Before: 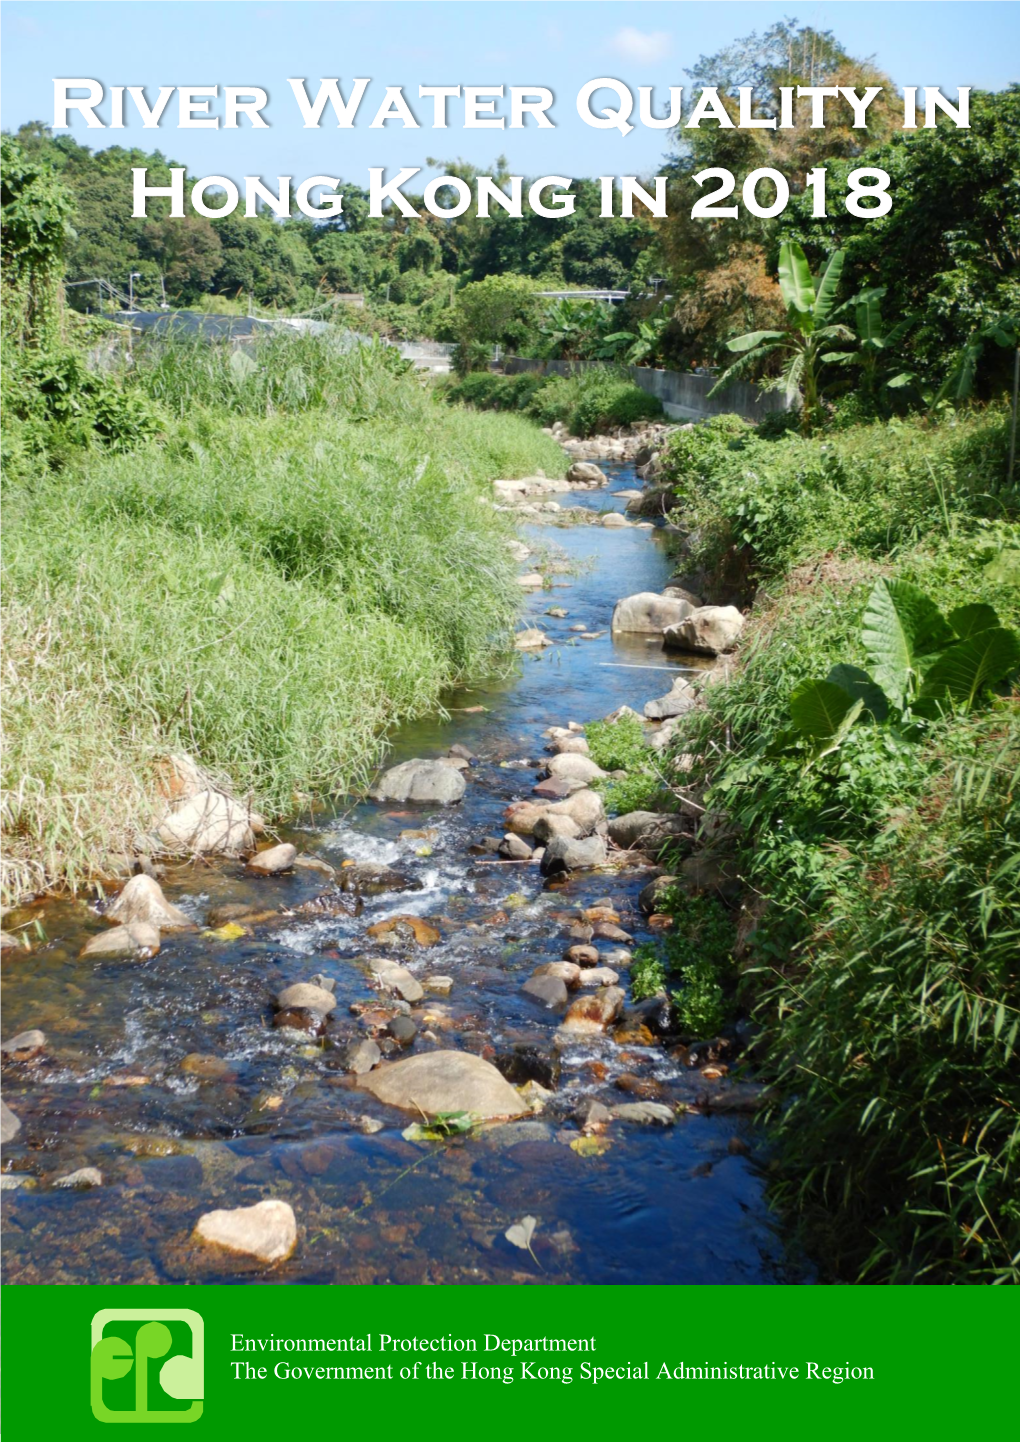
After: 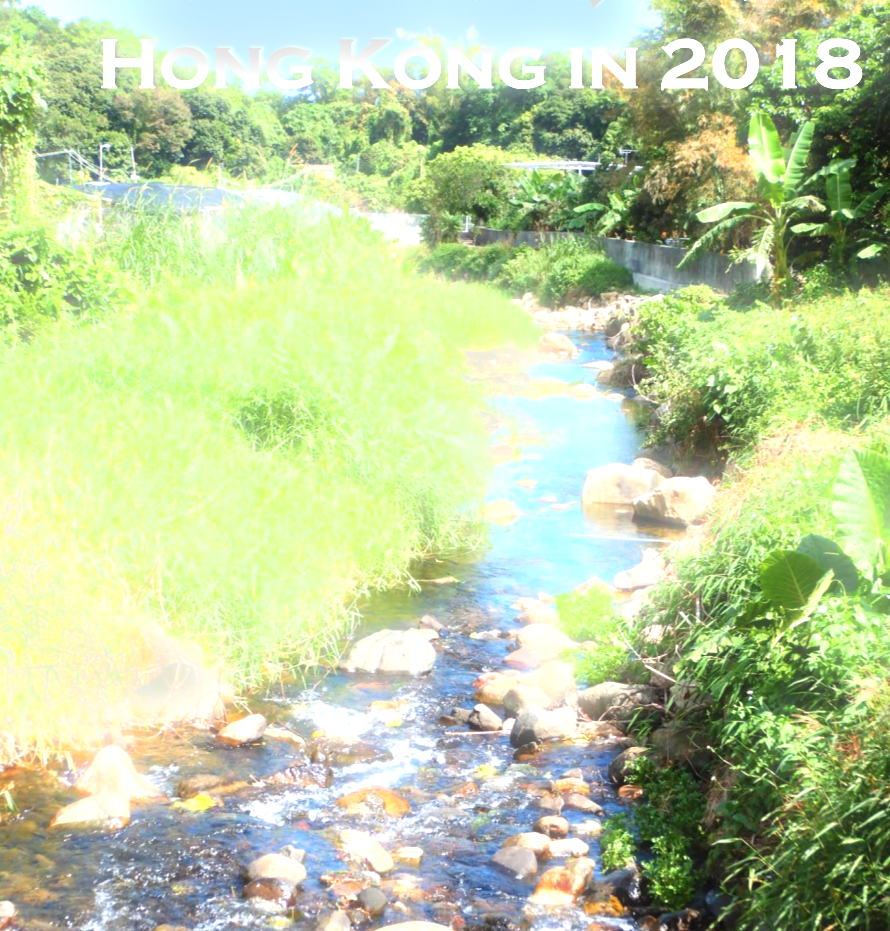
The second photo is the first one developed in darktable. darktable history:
exposure: black level correction 0, exposure 1.2 EV, compensate exposure bias true, compensate highlight preservation false
crop: left 3.015%, top 8.969%, right 9.647%, bottom 26.457%
bloom: size 5%, threshold 95%, strength 15%
